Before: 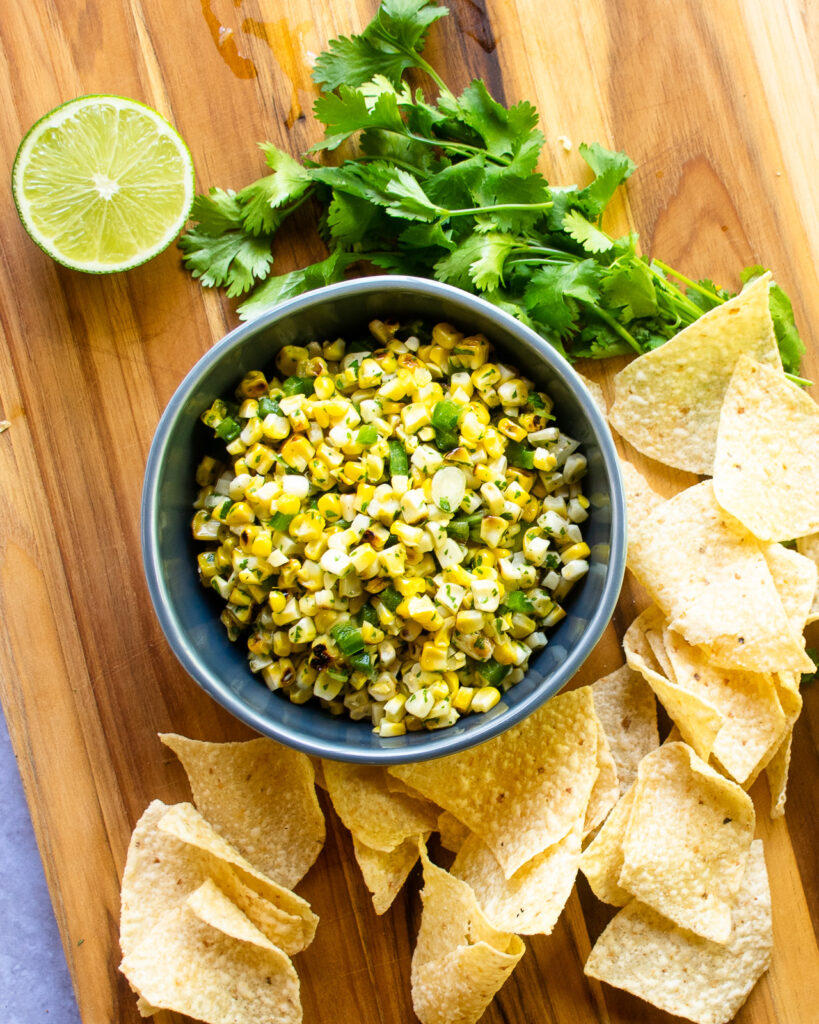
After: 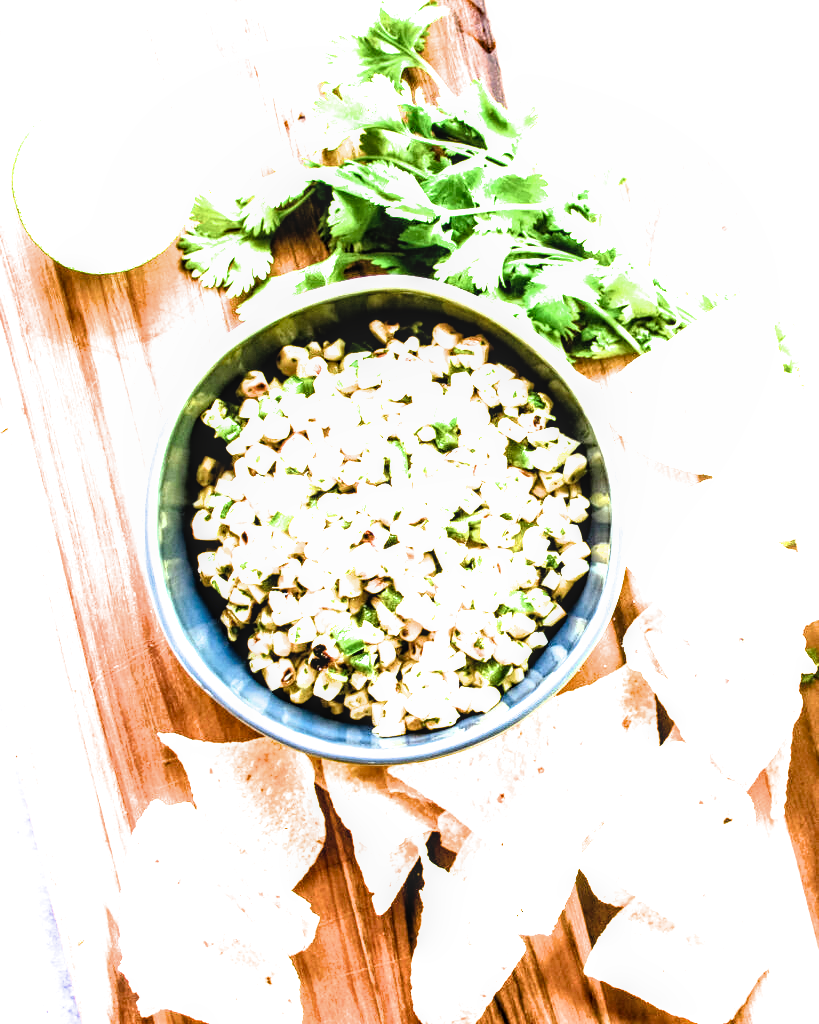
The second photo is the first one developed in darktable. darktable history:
filmic rgb: black relative exposure -8.2 EV, white relative exposure 2.25 EV, hardness 7.18, latitude 86.06%, contrast 1.711, highlights saturation mix -3.8%, shadows ↔ highlights balance -2.07%
exposure: exposure 2.011 EV, compensate highlight preservation false
haze removal: compatibility mode true, adaptive false
local contrast: on, module defaults
